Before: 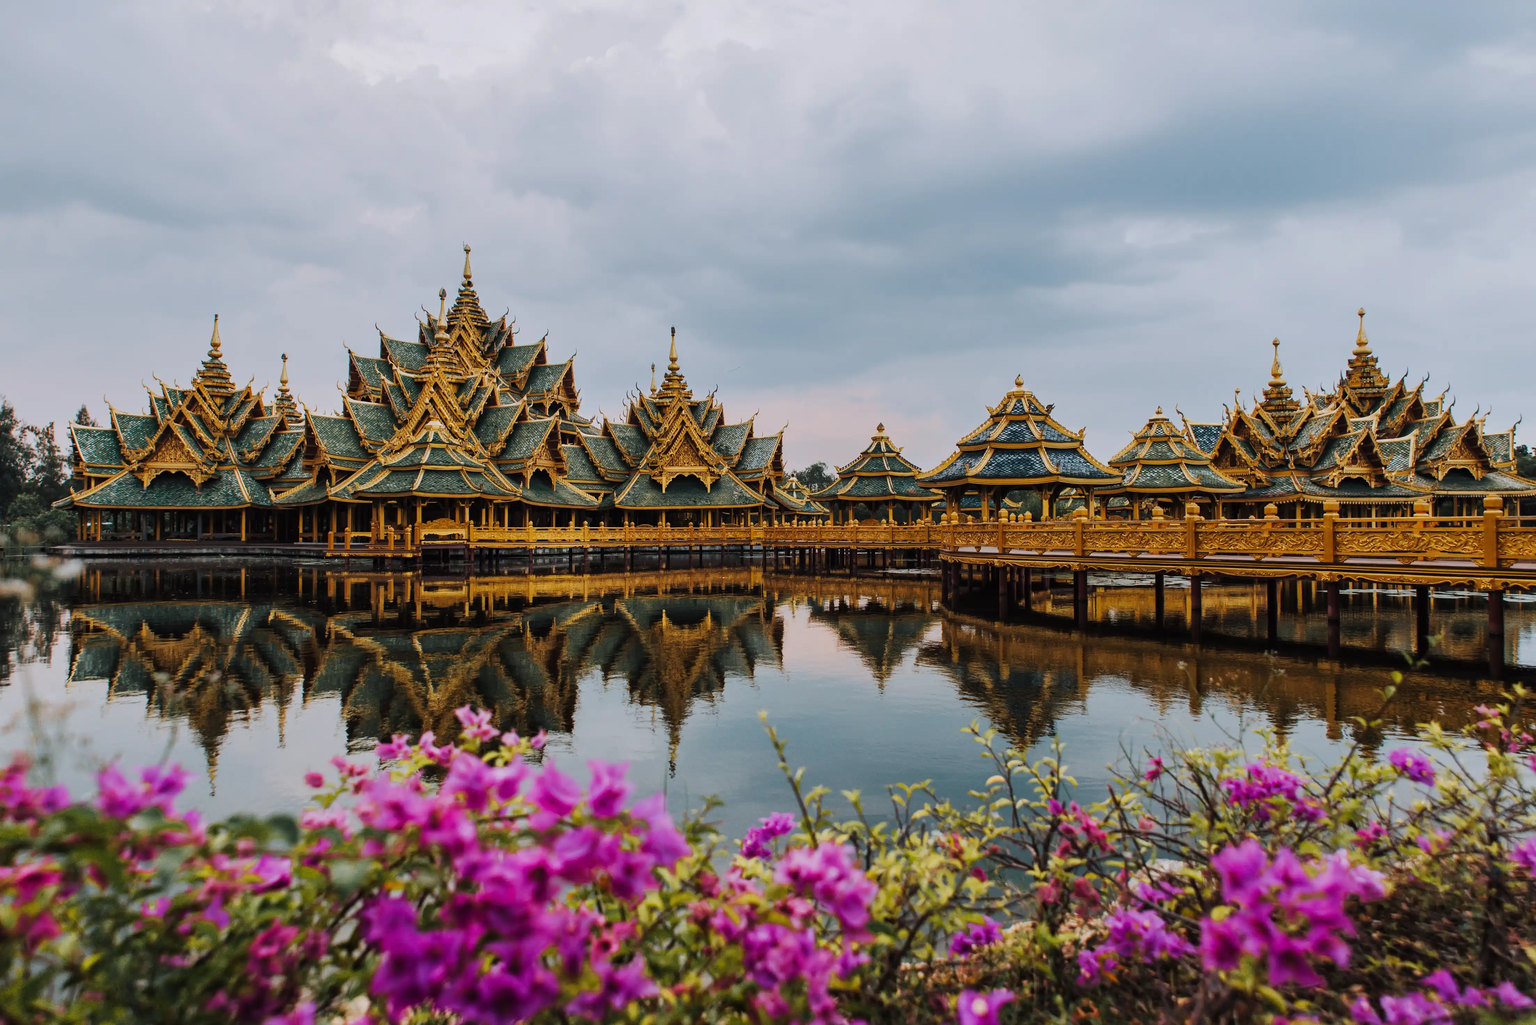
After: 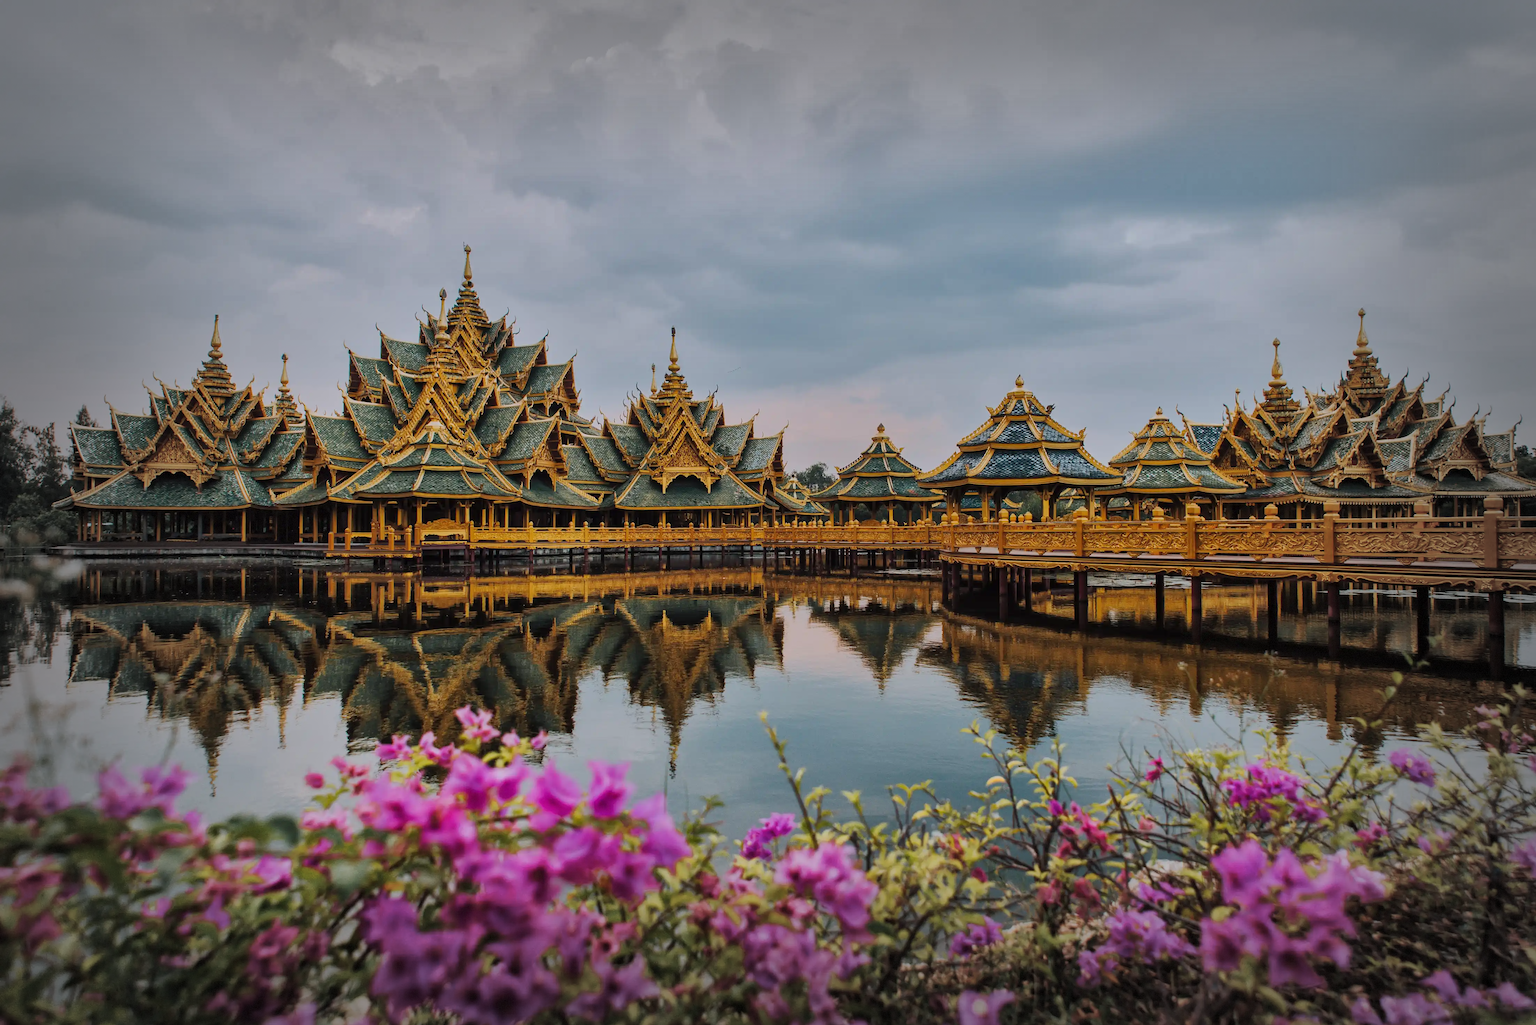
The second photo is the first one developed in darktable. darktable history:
vignetting: fall-off start 53.72%, automatic ratio true, width/height ratio 1.316, shape 0.212, dithering 8-bit output
shadows and highlights: shadows 40.05, highlights -59.77
